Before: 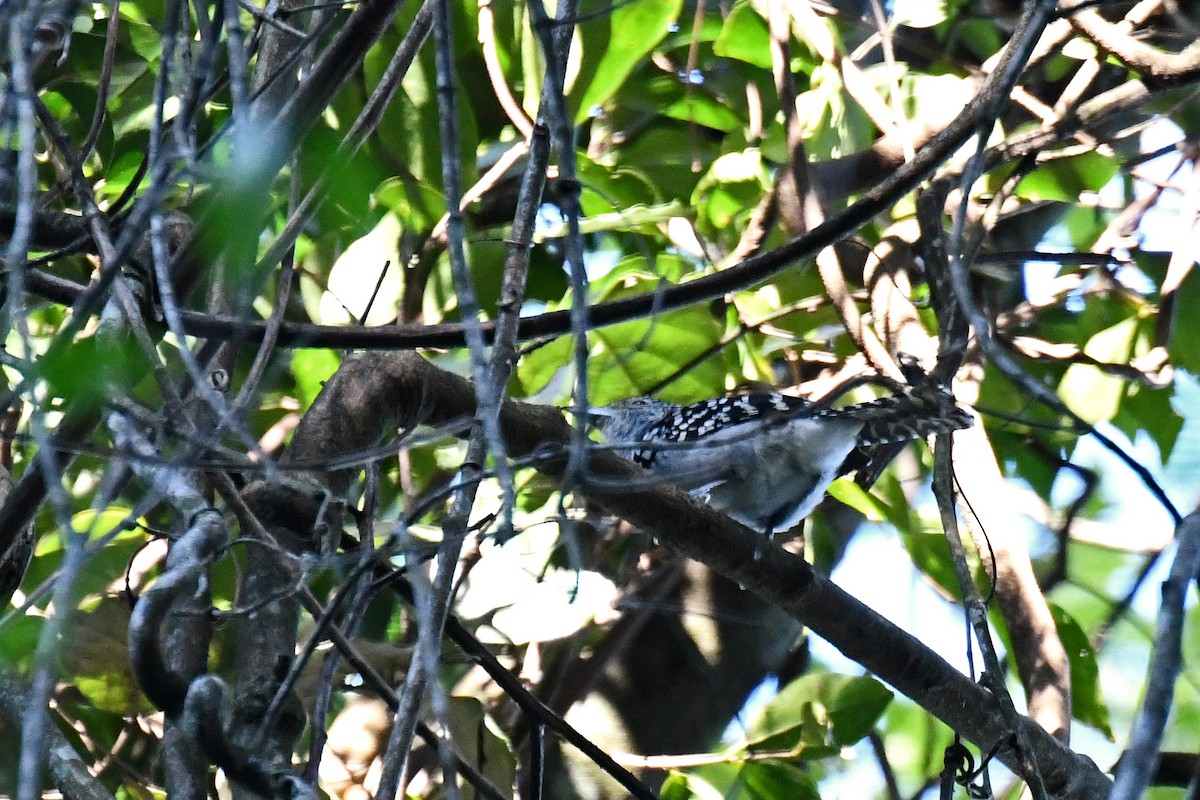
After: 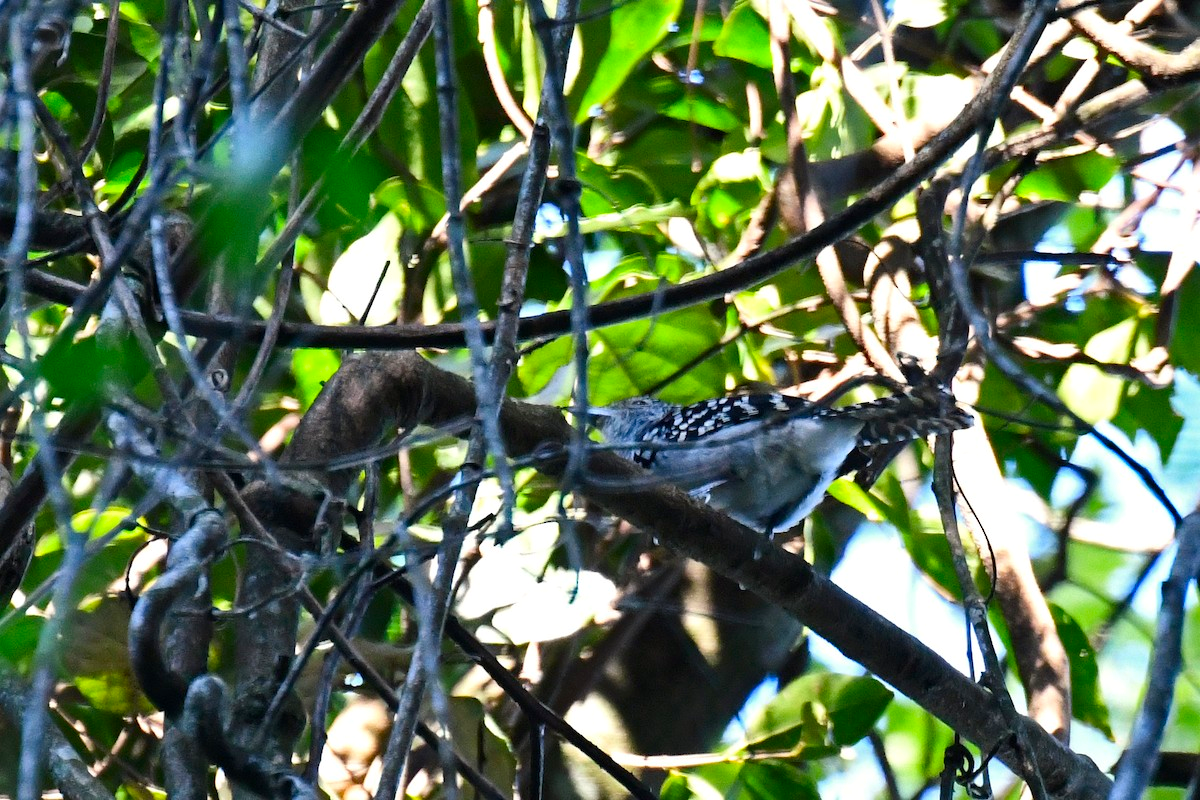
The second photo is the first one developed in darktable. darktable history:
exposure: exposure 0.02 EV, compensate highlight preservation false
contrast brightness saturation: brightness -0.02, saturation 0.35
